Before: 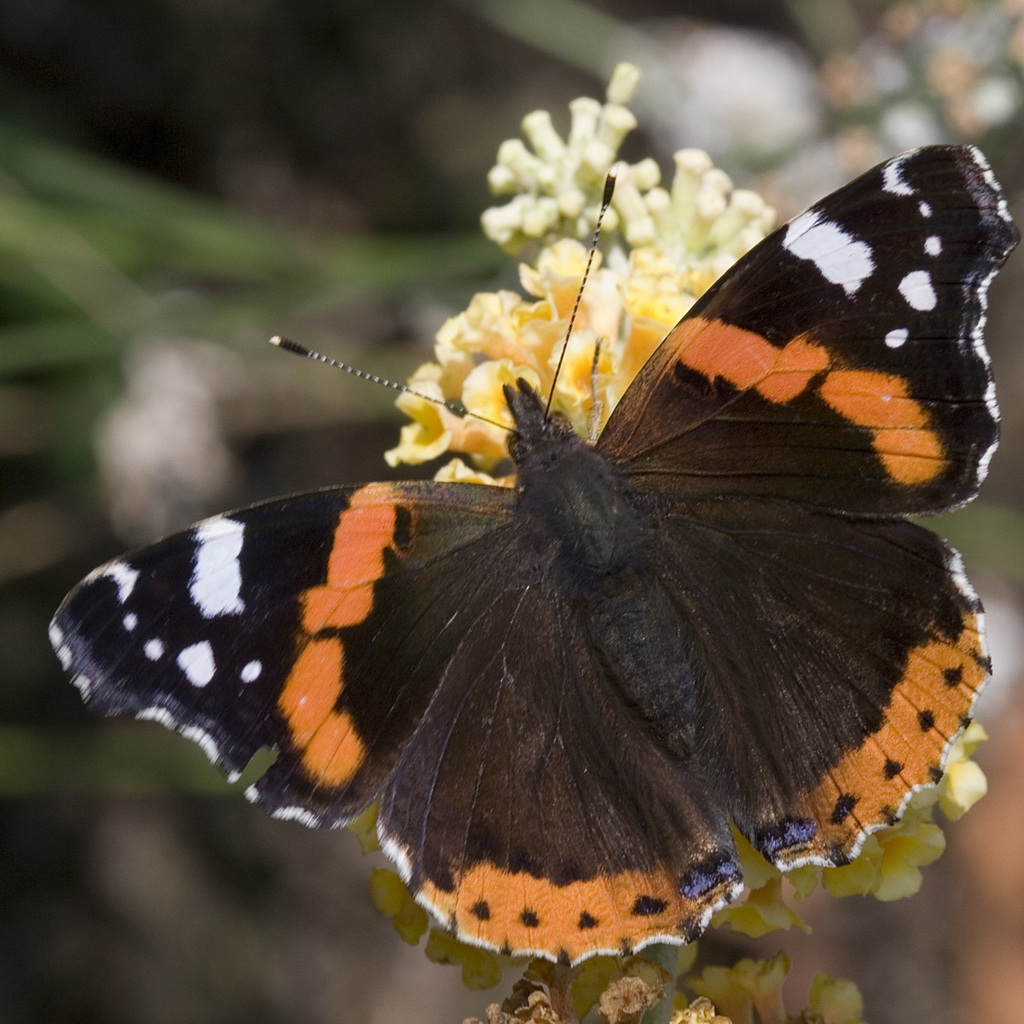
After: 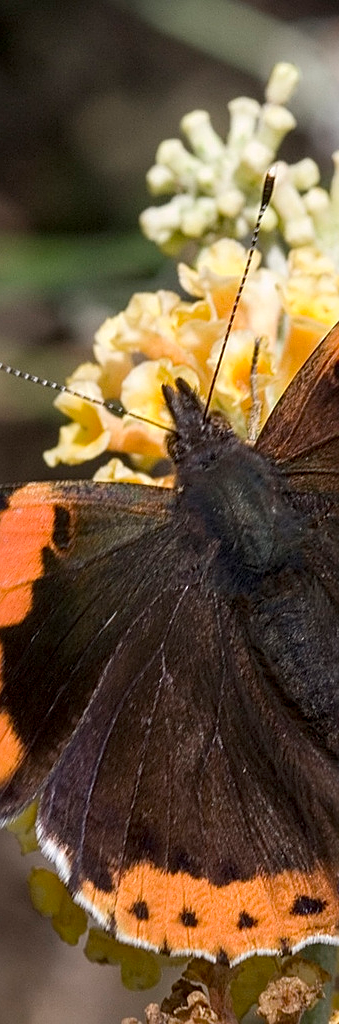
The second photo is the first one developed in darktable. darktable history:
sharpen: on, module defaults
crop: left 33.377%, right 33.471%
local contrast: detail 130%
